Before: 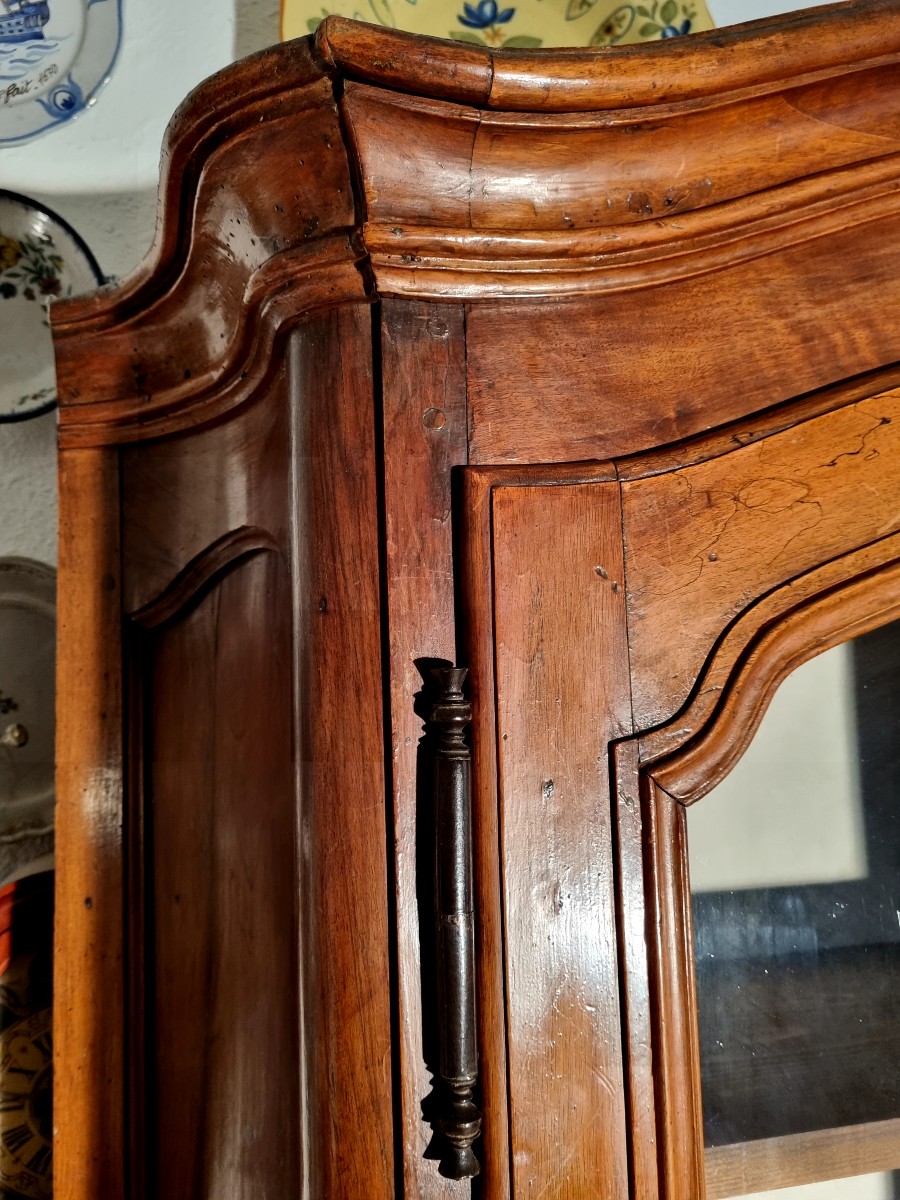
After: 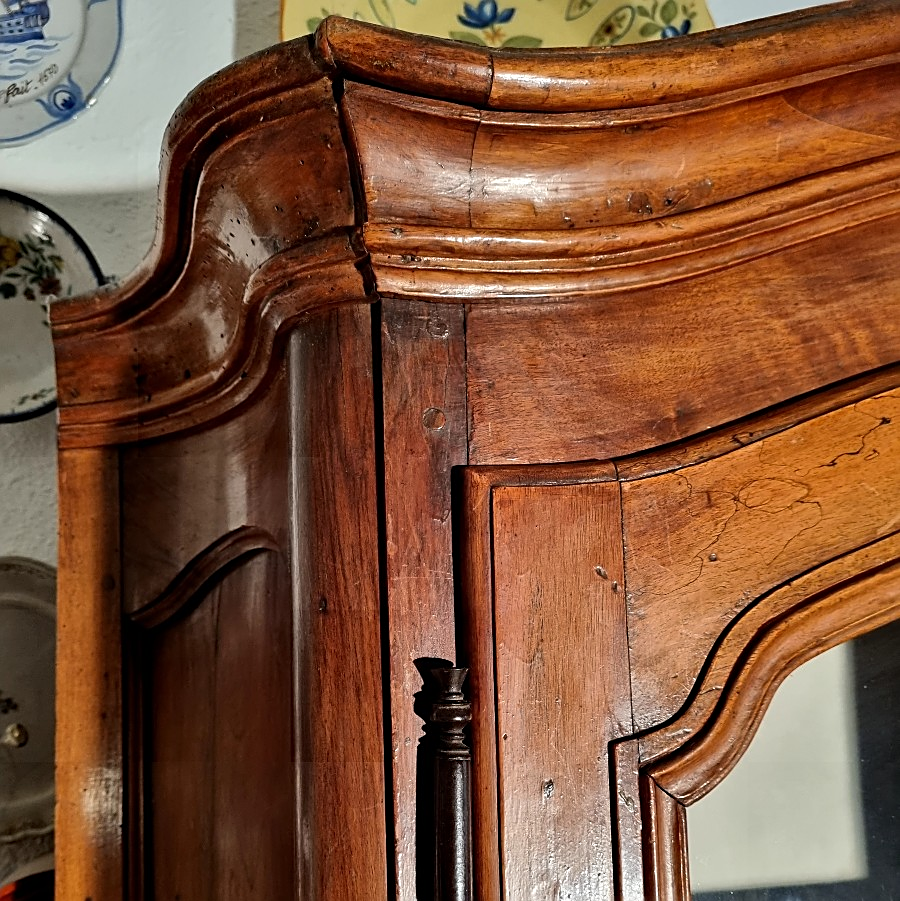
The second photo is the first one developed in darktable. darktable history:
crop: bottom 24.867%
sharpen: on, module defaults
